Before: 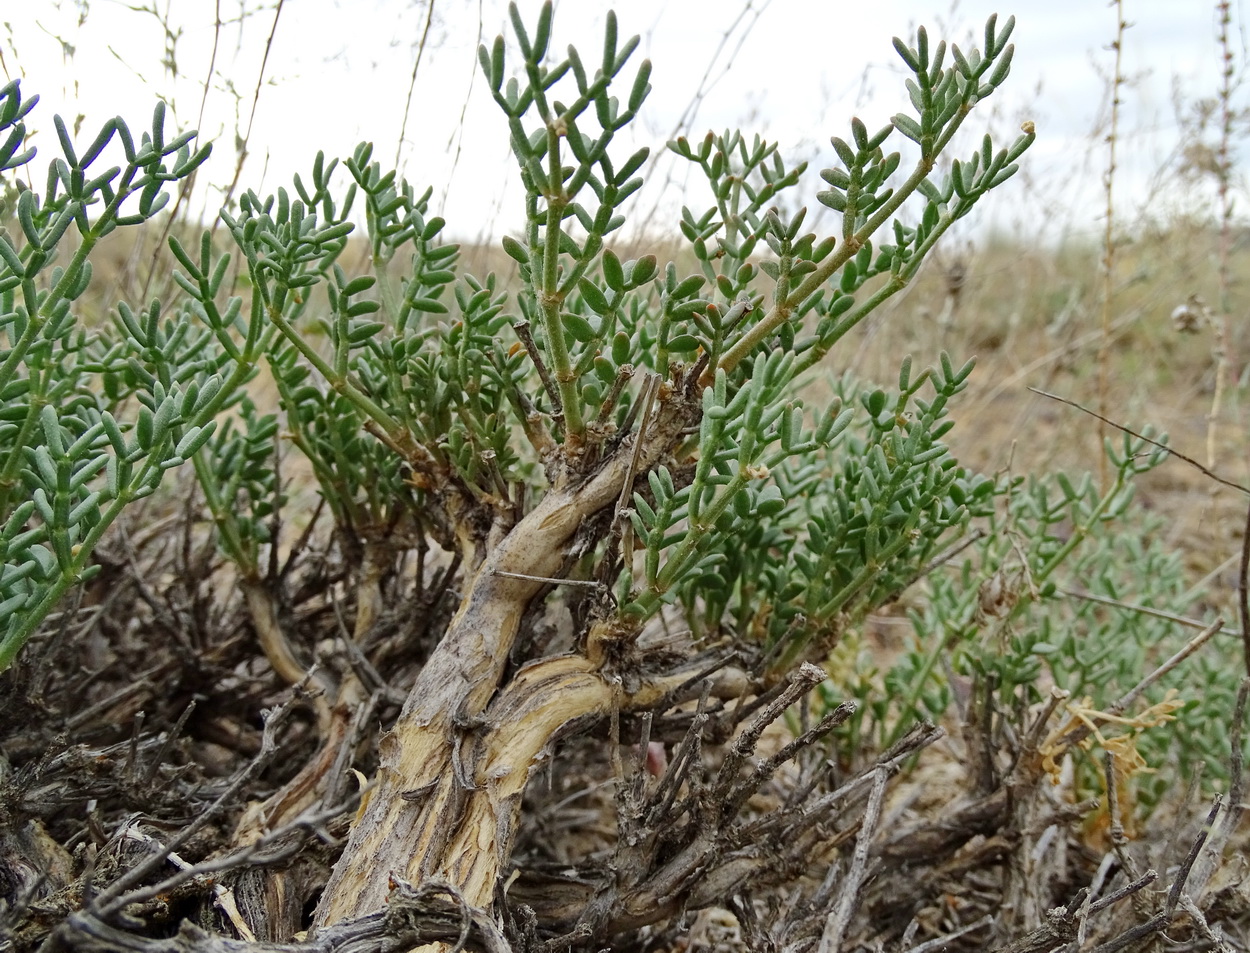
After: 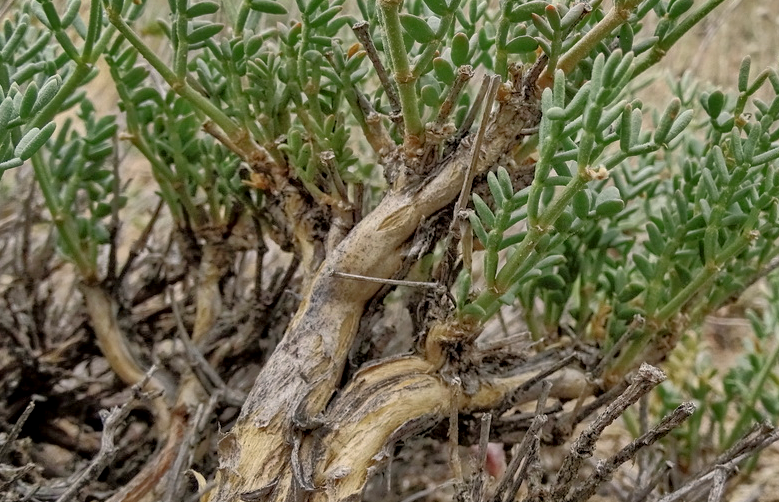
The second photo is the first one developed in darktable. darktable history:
local contrast: on, module defaults
crop: left 12.928%, top 31.432%, right 24.678%, bottom 15.826%
tone equalizer: -8 EV -0.535 EV, -7 EV -0.344 EV, -6 EV -0.087 EV, -5 EV 0.395 EV, -4 EV 0.983 EV, -3 EV 0.772 EV, -2 EV -0.01 EV, -1 EV 0.131 EV, +0 EV -0.029 EV
color balance rgb: highlights gain › chroma 0.999%, highlights gain › hue 29.91°, perceptual saturation grading › global saturation -3.556%, perceptual saturation grading › shadows -2.639%, global vibrance 9.717%
